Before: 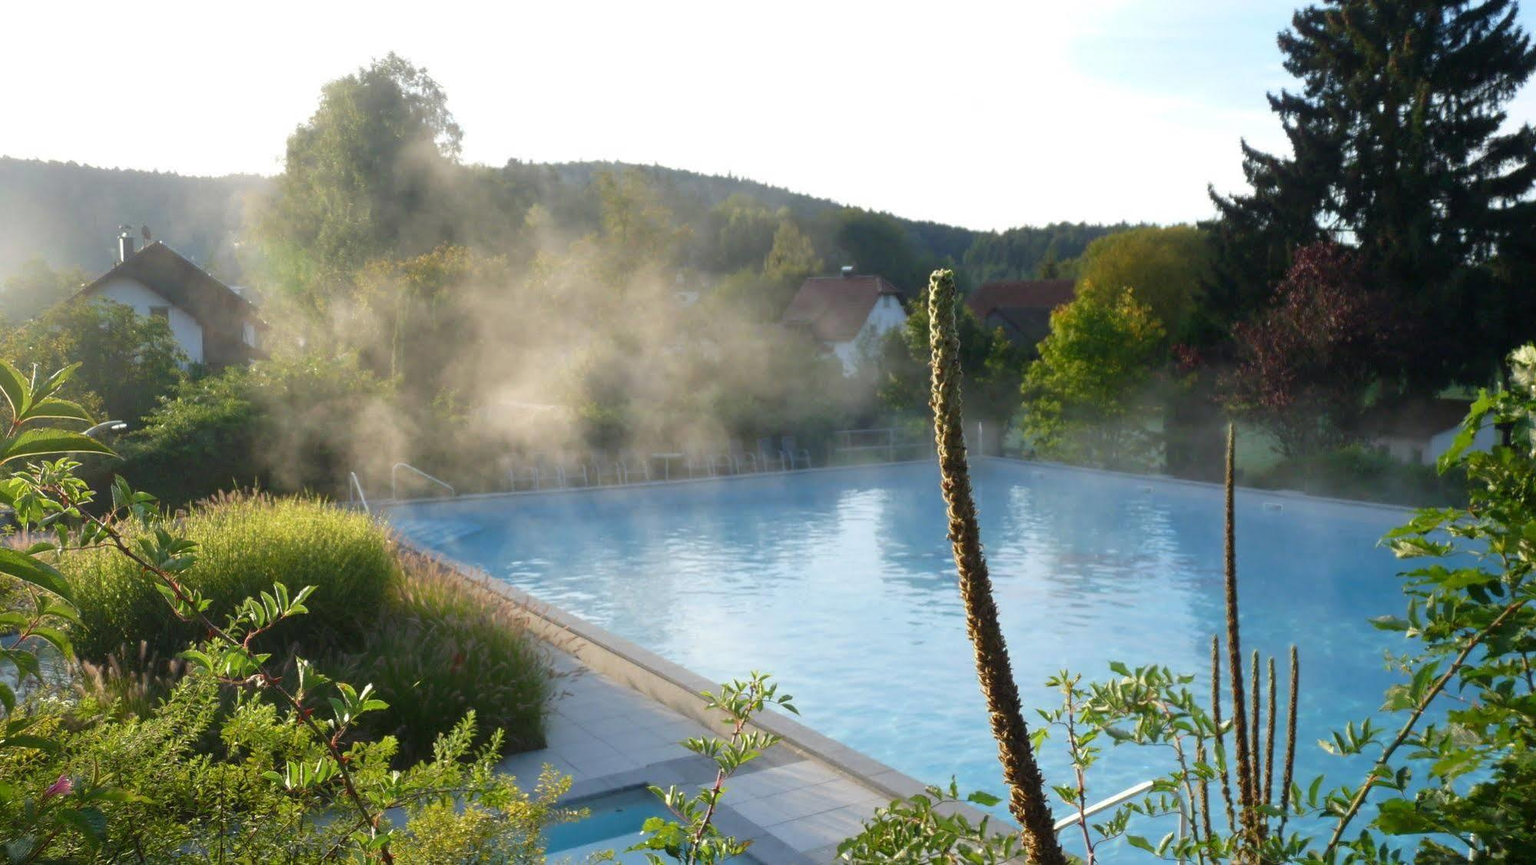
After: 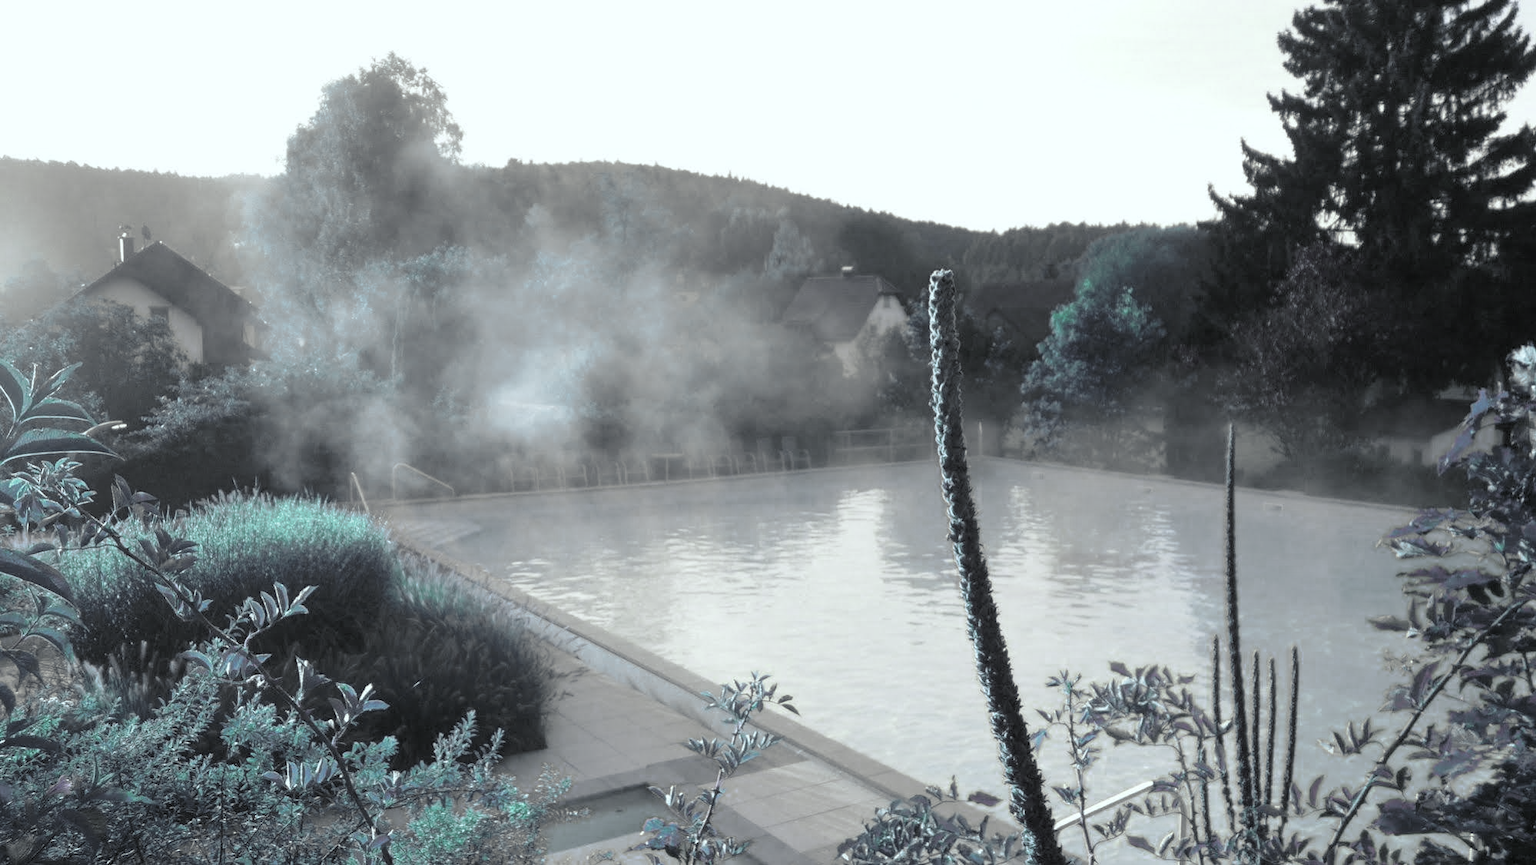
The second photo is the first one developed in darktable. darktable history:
tone curve: curves: ch0 [(0, 0) (0.003, 0.005) (0.011, 0.019) (0.025, 0.04) (0.044, 0.064) (0.069, 0.095) (0.1, 0.129) (0.136, 0.169) (0.177, 0.207) (0.224, 0.247) (0.277, 0.298) (0.335, 0.354) (0.399, 0.416) (0.468, 0.478) (0.543, 0.553) (0.623, 0.634) (0.709, 0.709) (0.801, 0.817) (0.898, 0.912) (1, 1)], preserve colors none
color look up table: target L [99.15, 85.2, 71.55, 94.74, 87.91, 75, 80.95, 90.35, 75.73, 72.44, 52.79, 62, 46.39, 50.89, 53.88, 21.05, 93.63, 90.9, 78.77, 78.95, 75.23, 77.75, 69.41, 65.41, 51.37, 60.09, 24.89, 30.79, 0, 94.96, 87.97, 91.62, 79.61, 64.73, 58.49, 61.65, 59.88, 87.32, 77.73, 49.62, 62.27, 31.24, 26.15, 25.89, 90.67, 91.83, 77.5, 75.62, 30.65], target a [-9.101, -34.43, 20.24, -8.925, 4.558, 11.2, -5.178, -13.55, -12.52, 0.041, -1.291, -2.524, 14.03, -25.72, -8.427, -0.595, -8.991, -34.64, 1.917, -7.204, -7.215, 12.66, 21.08, 12.49, -3.924, 4.528, 0.015, 6.869, 0, 0.807, 4.173, 1.56, 11.93, -1.125, 21.28, 2.98, 9.559, -2.107, 6.881, 16.16, 1.168, 14.94, 8.993, 3.175, -14.25, -6.284, 0.087, -6.242, -2.052], target b [6.689, 2.079, -36.55, 21.53, -0.017, -25.47, -6.282, 18.01, -6.098, 15.78, -24.28, 1.5, -12.46, 1.073, 7.557, -6.656, -11.6, 2.455, -12.7, -27.13, -16.53, -29.7, -42.96, -21.81, -6.398, -22.68, -3.408, -14.23, 0, -6.8, -21.03, -15.04, -27.88, 0.863, -58.48, -11.33, -30.99, -15.69, -22.99, -39.94, -9.702, -38.24, -22.14, -11.47, 1.409, -9.368, -4.28, -6.616, -5.551], num patches 49
